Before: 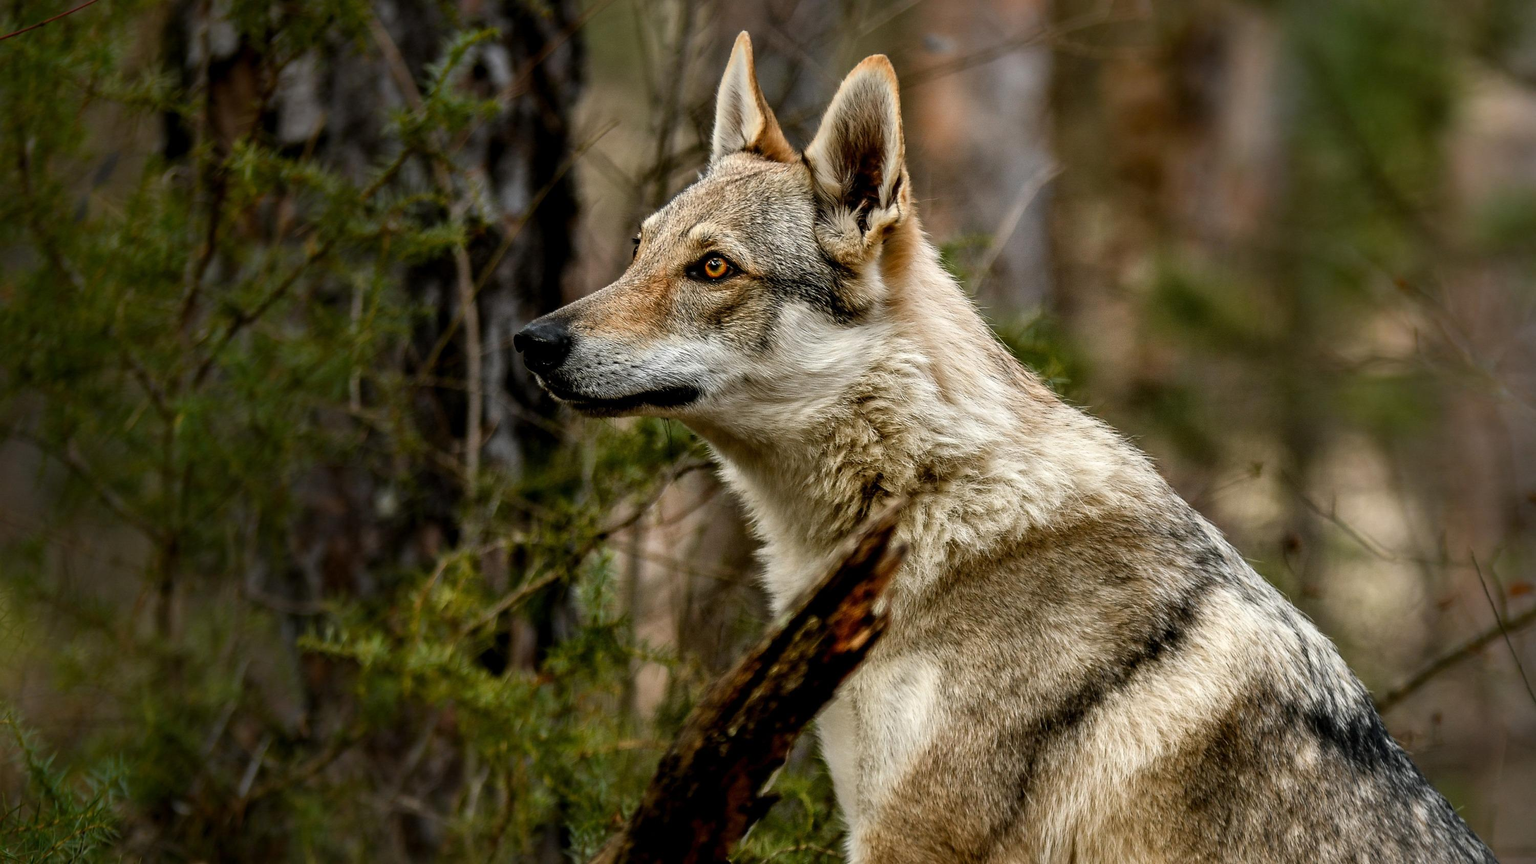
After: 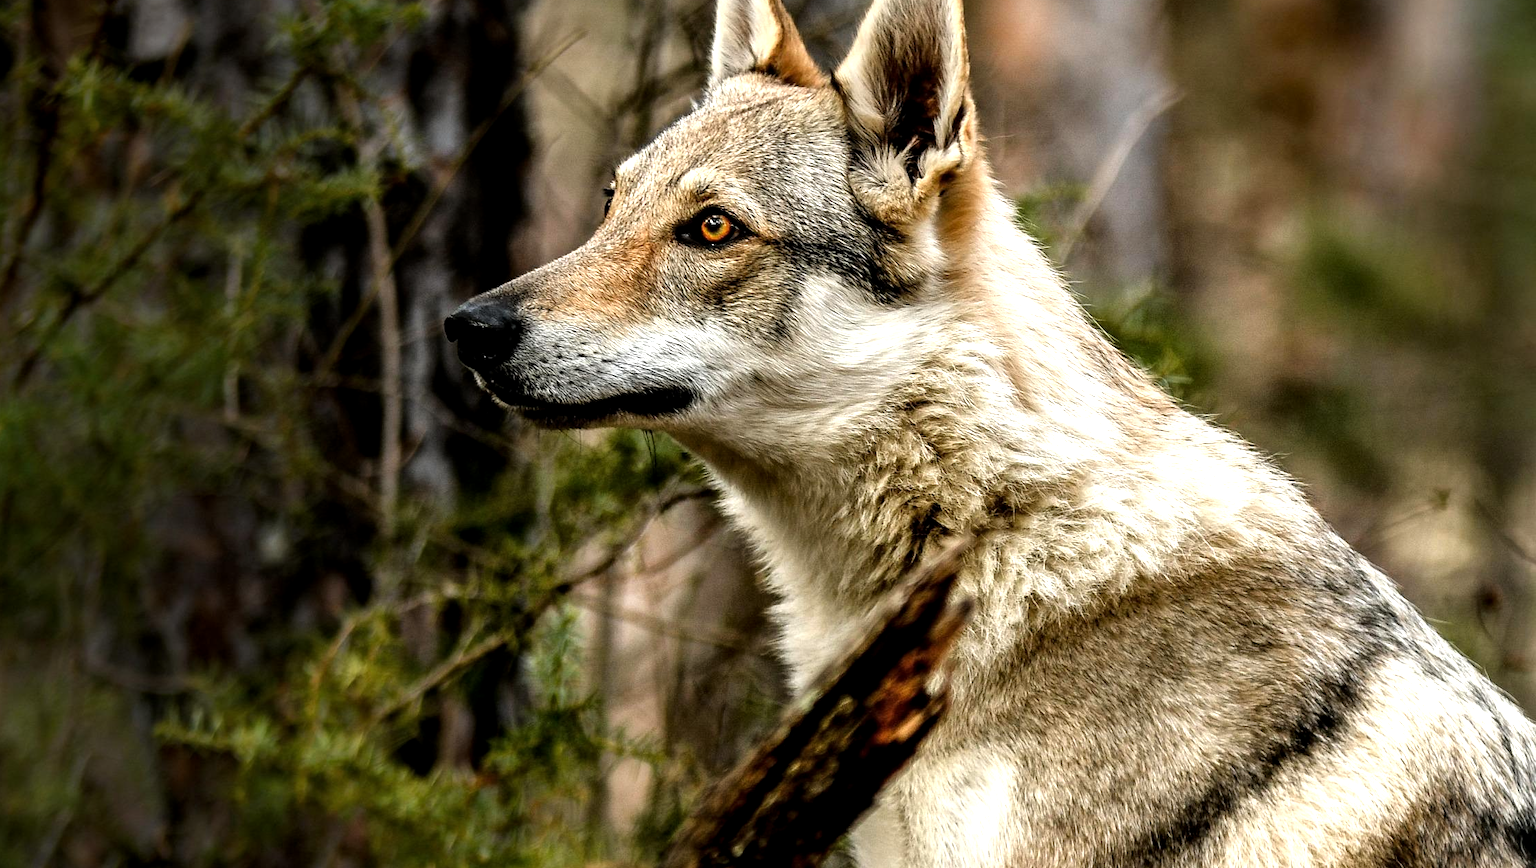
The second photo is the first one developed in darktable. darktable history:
crop and rotate: left 11.906%, top 11.334%, right 13.566%, bottom 13.688%
tone equalizer: -8 EV -0.733 EV, -7 EV -0.667 EV, -6 EV -0.605 EV, -5 EV -0.412 EV, -3 EV 0.388 EV, -2 EV 0.6 EV, -1 EV 0.695 EV, +0 EV 0.739 EV
local contrast: highlights 102%, shadows 100%, detail 120%, midtone range 0.2
